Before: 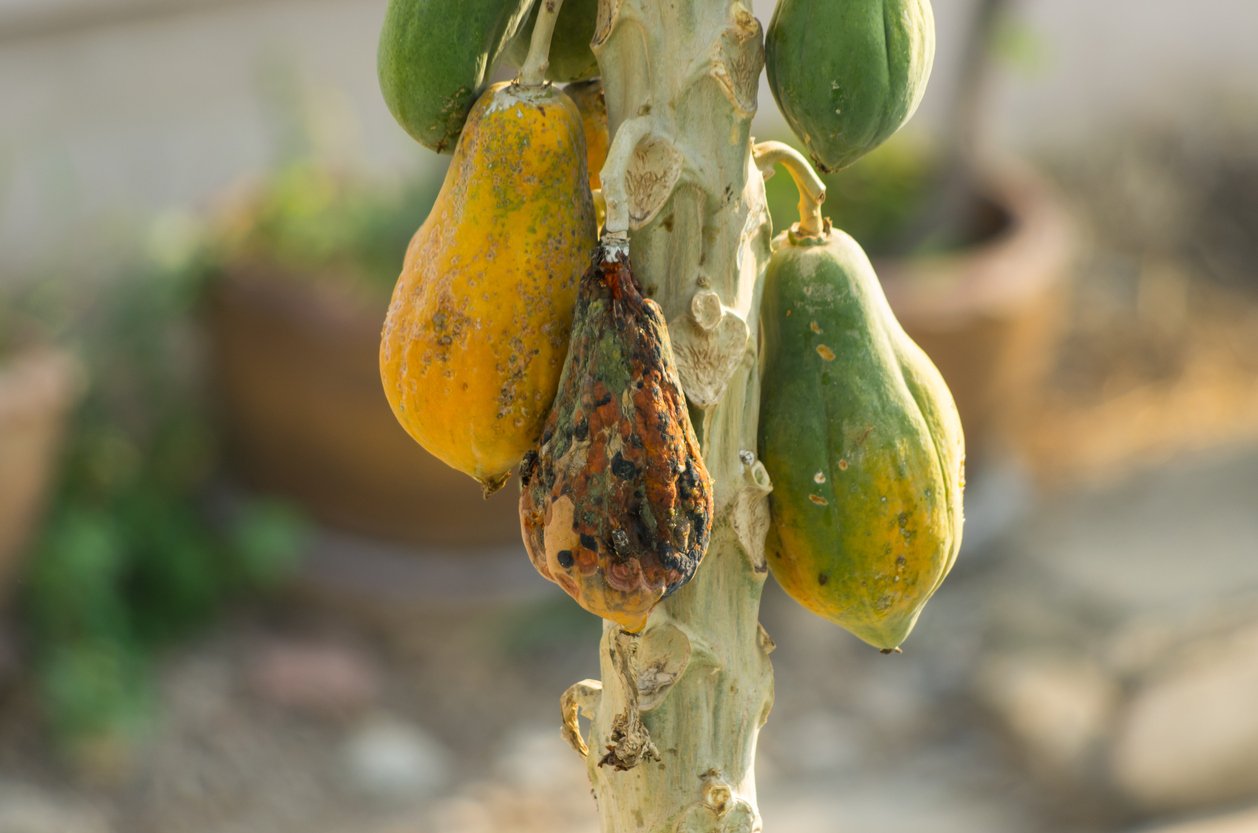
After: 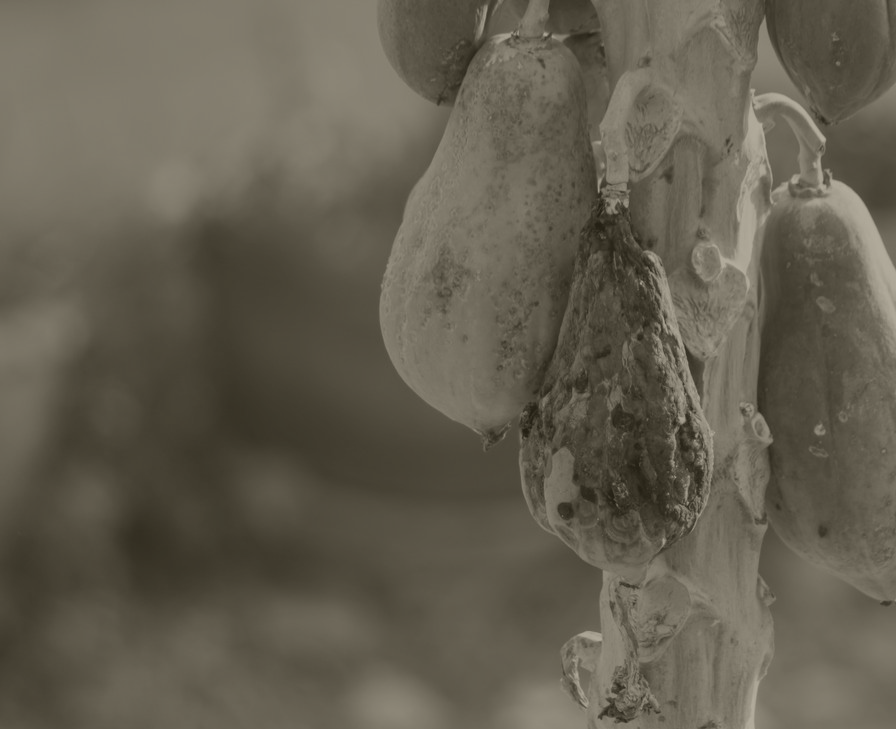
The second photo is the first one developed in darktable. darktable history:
crop: top 5.803%, right 27.864%, bottom 5.804%
colorize: hue 41.44°, saturation 22%, source mix 60%, lightness 10.61%
